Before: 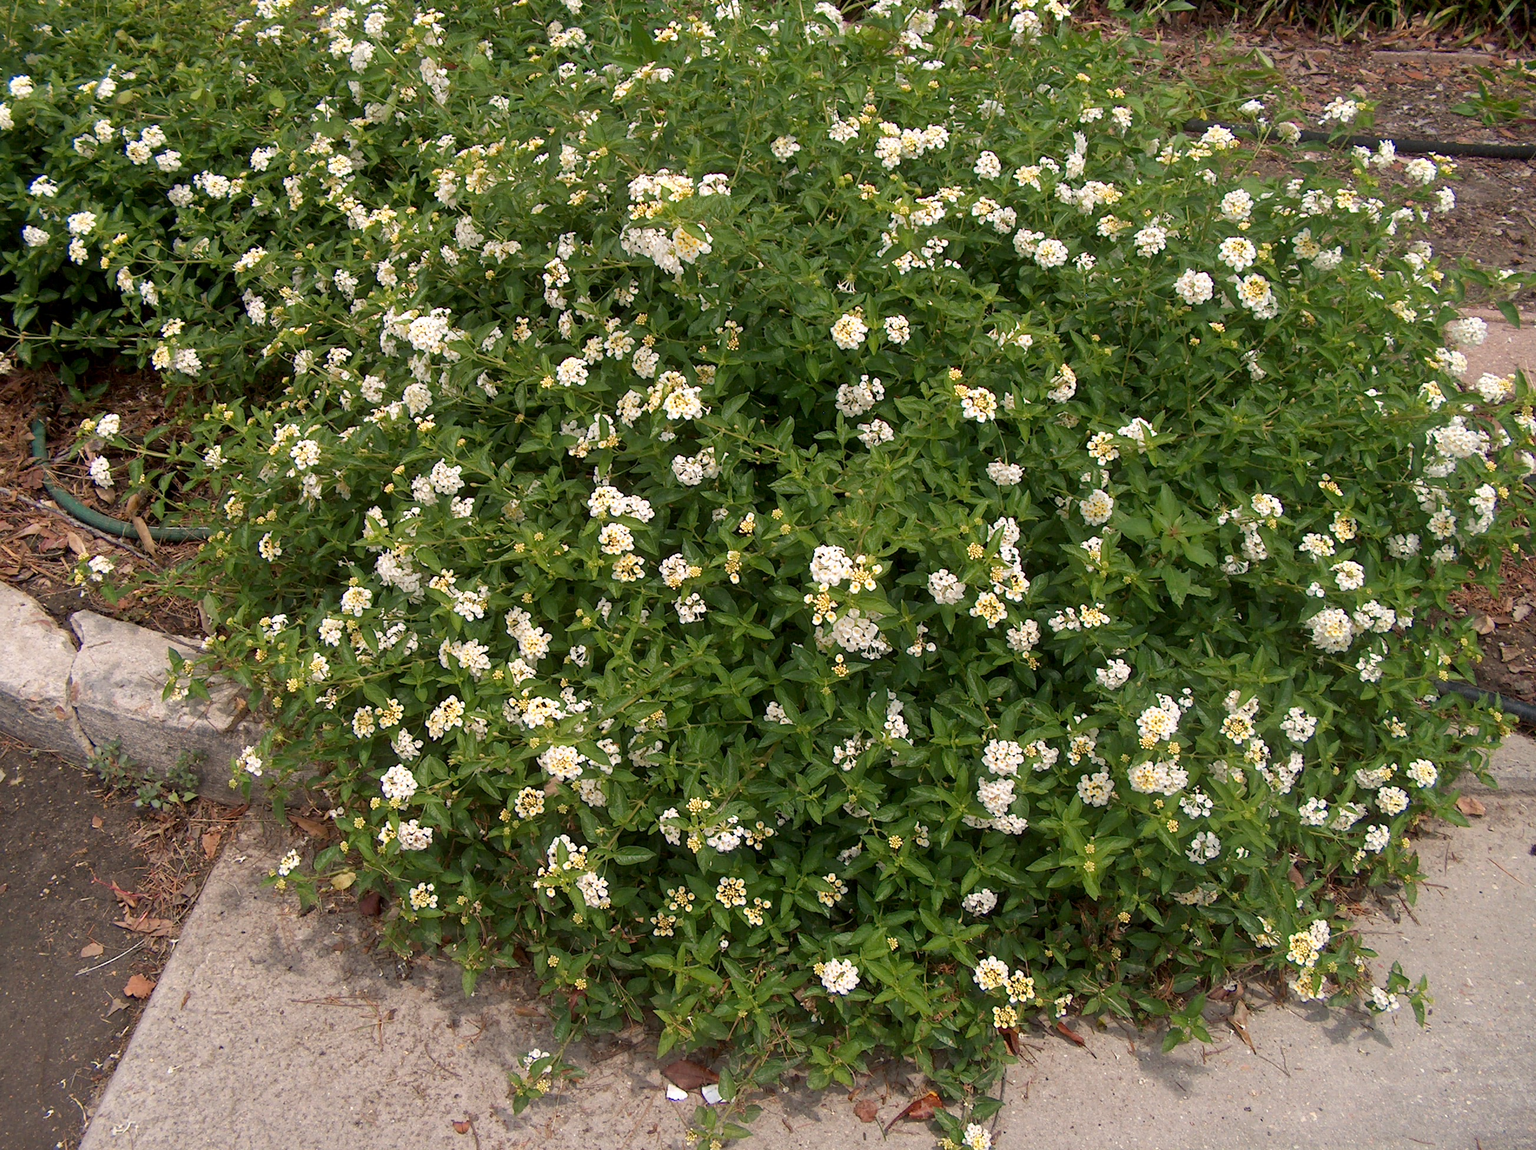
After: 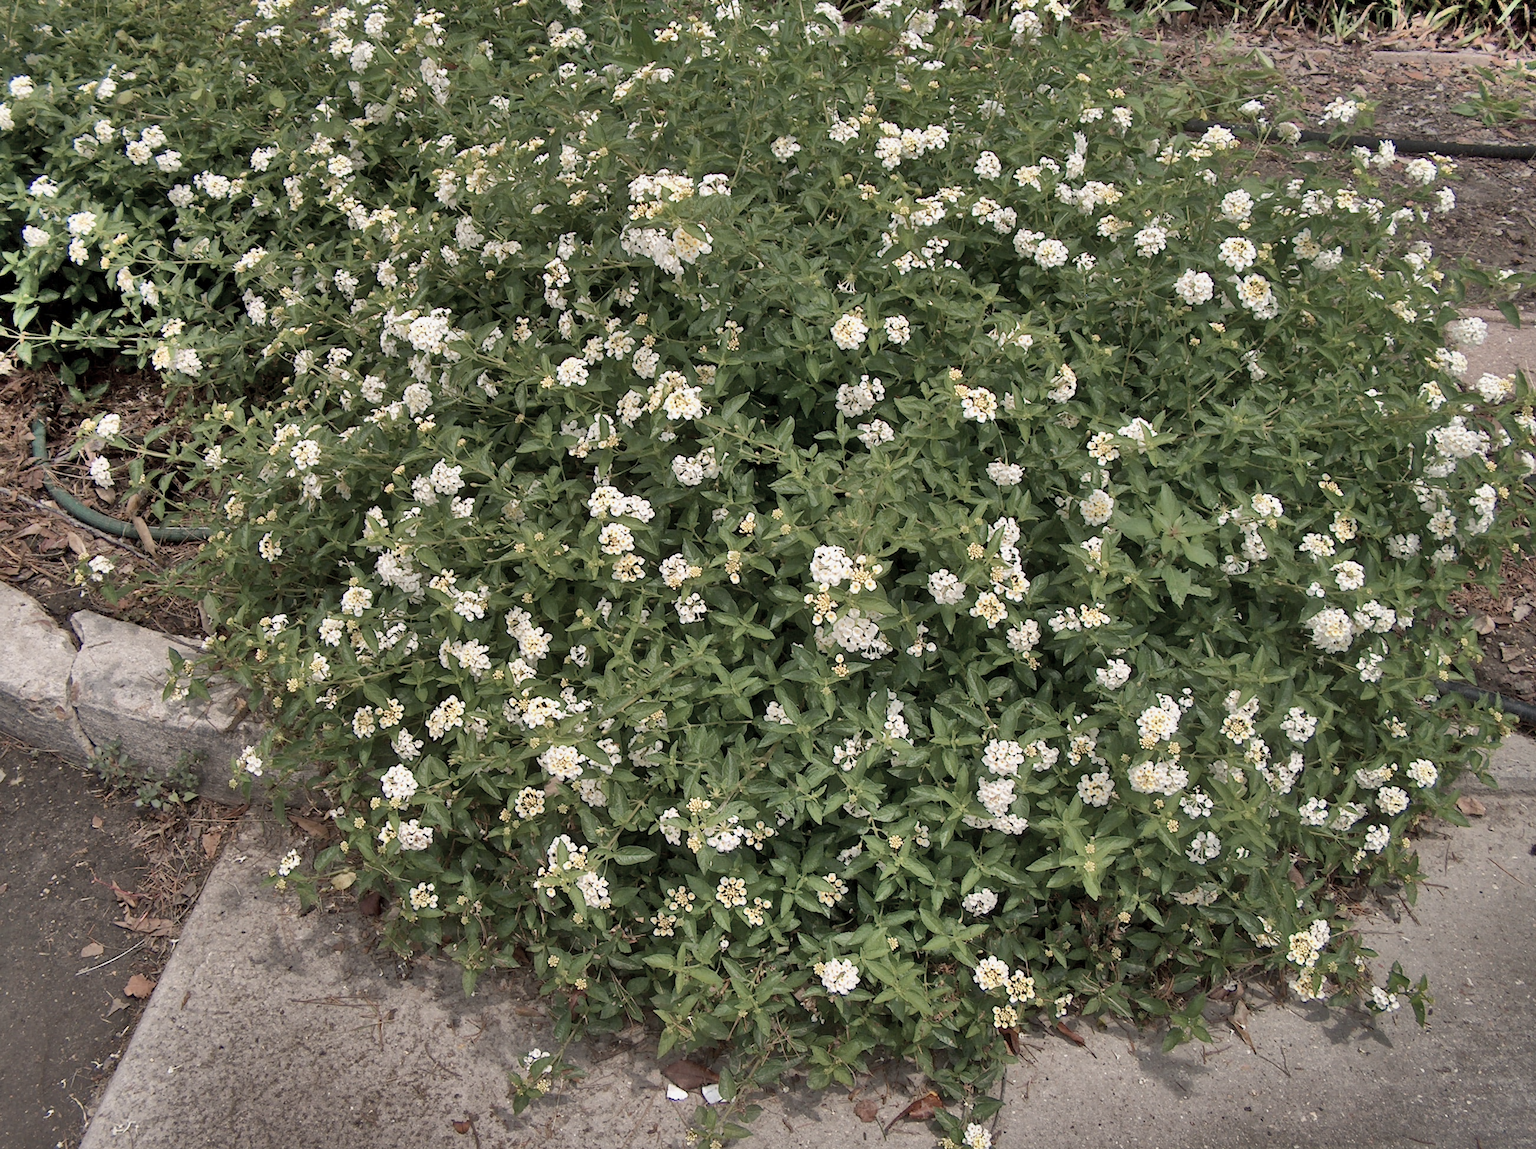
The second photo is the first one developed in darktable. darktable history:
shadows and highlights: radius 123.98, shadows 100, white point adjustment -3, highlights -100, highlights color adjustment 89.84%, soften with gaussian
color correction: saturation 0.57
